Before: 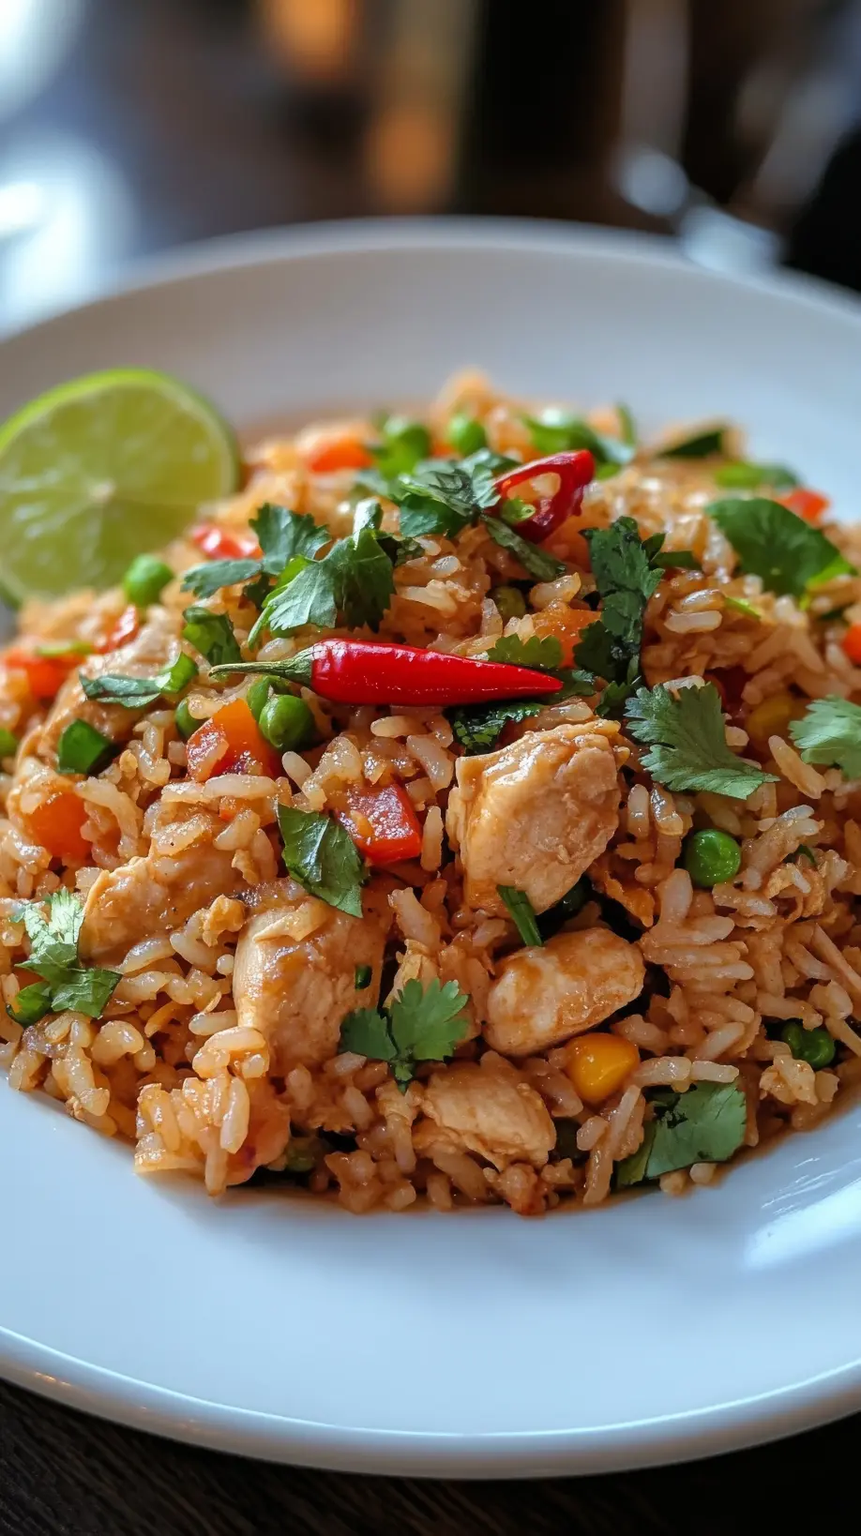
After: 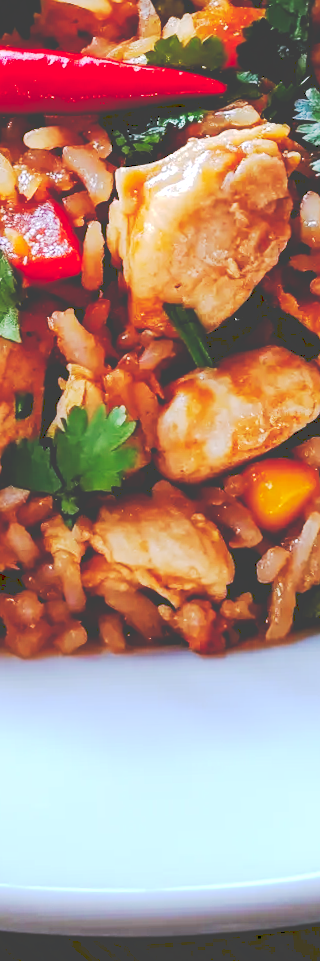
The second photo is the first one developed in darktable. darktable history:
crop: left 40.878%, top 39.176%, right 25.993%, bottom 3.081%
tone curve: curves: ch0 [(0, 0) (0.003, 0.26) (0.011, 0.26) (0.025, 0.26) (0.044, 0.257) (0.069, 0.257) (0.1, 0.257) (0.136, 0.255) (0.177, 0.258) (0.224, 0.272) (0.277, 0.294) (0.335, 0.346) (0.399, 0.422) (0.468, 0.536) (0.543, 0.657) (0.623, 0.757) (0.709, 0.823) (0.801, 0.872) (0.898, 0.92) (1, 1)], preserve colors none
rotate and perspective: rotation -1.75°, automatic cropping off
exposure: exposure 0.496 EV, compensate highlight preservation false
white balance: red 0.967, blue 1.119, emerald 0.756
